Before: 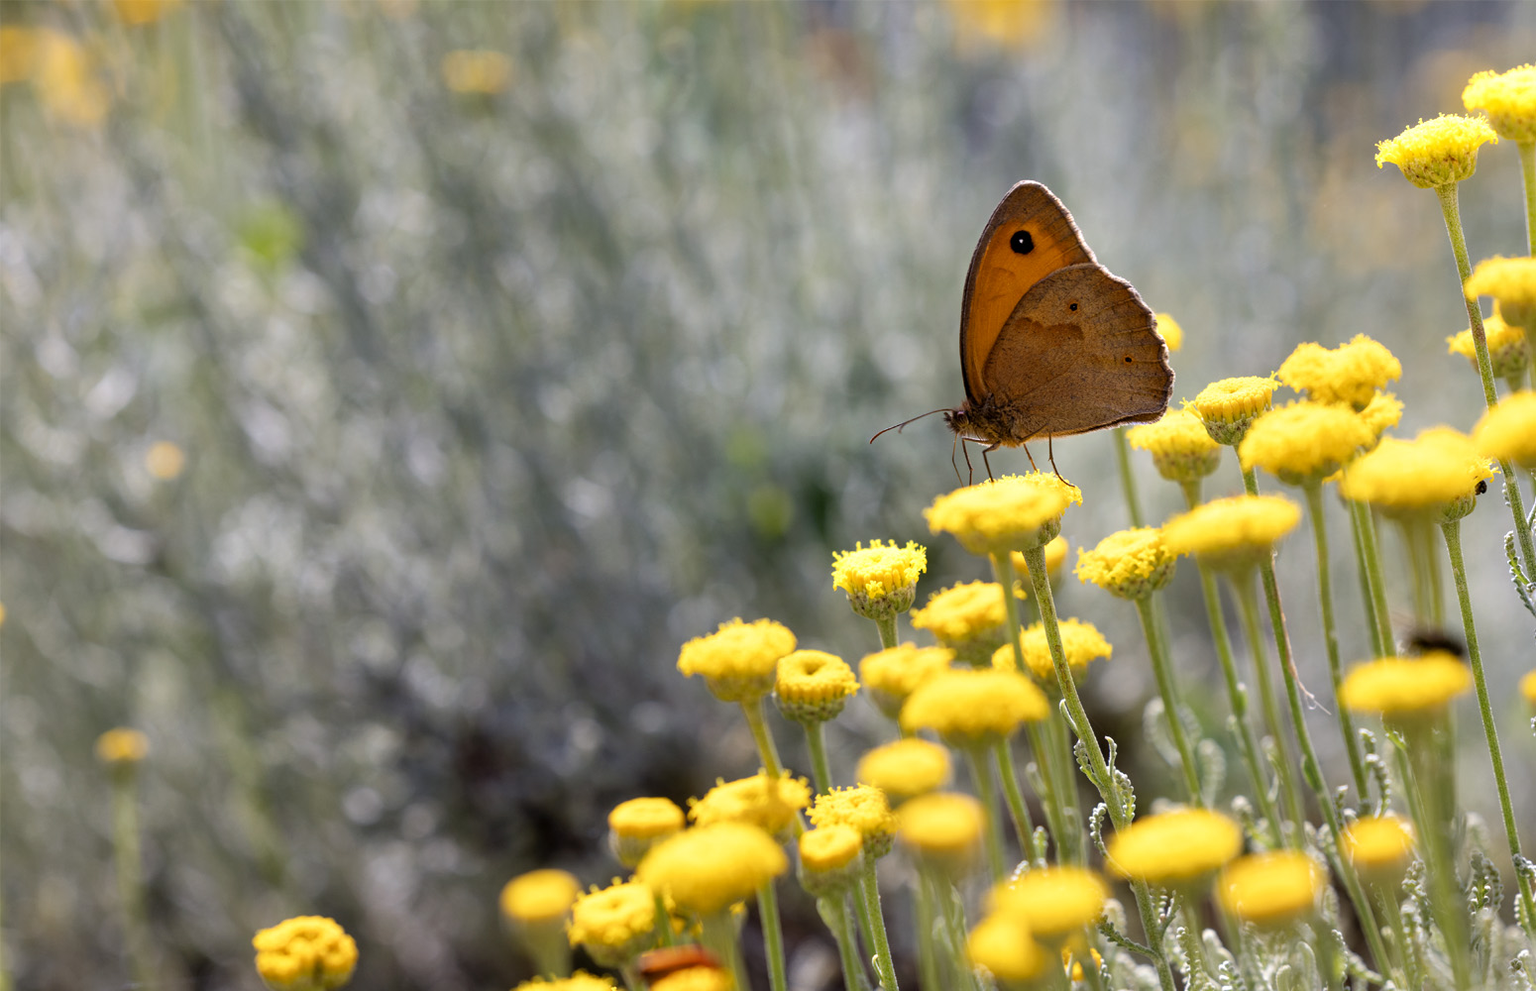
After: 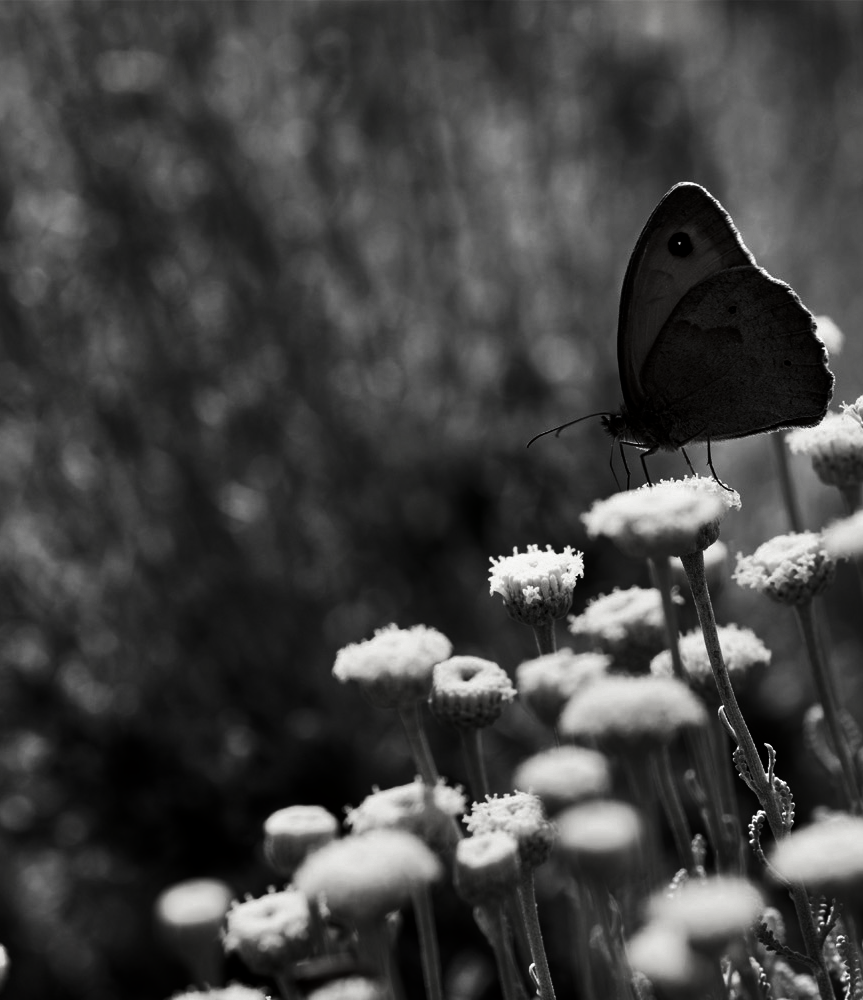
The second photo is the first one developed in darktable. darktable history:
shadows and highlights: soften with gaussian
crop and rotate: left 22.649%, right 21.61%
contrast brightness saturation: contrast 0.016, brightness -0.991, saturation -0.982
